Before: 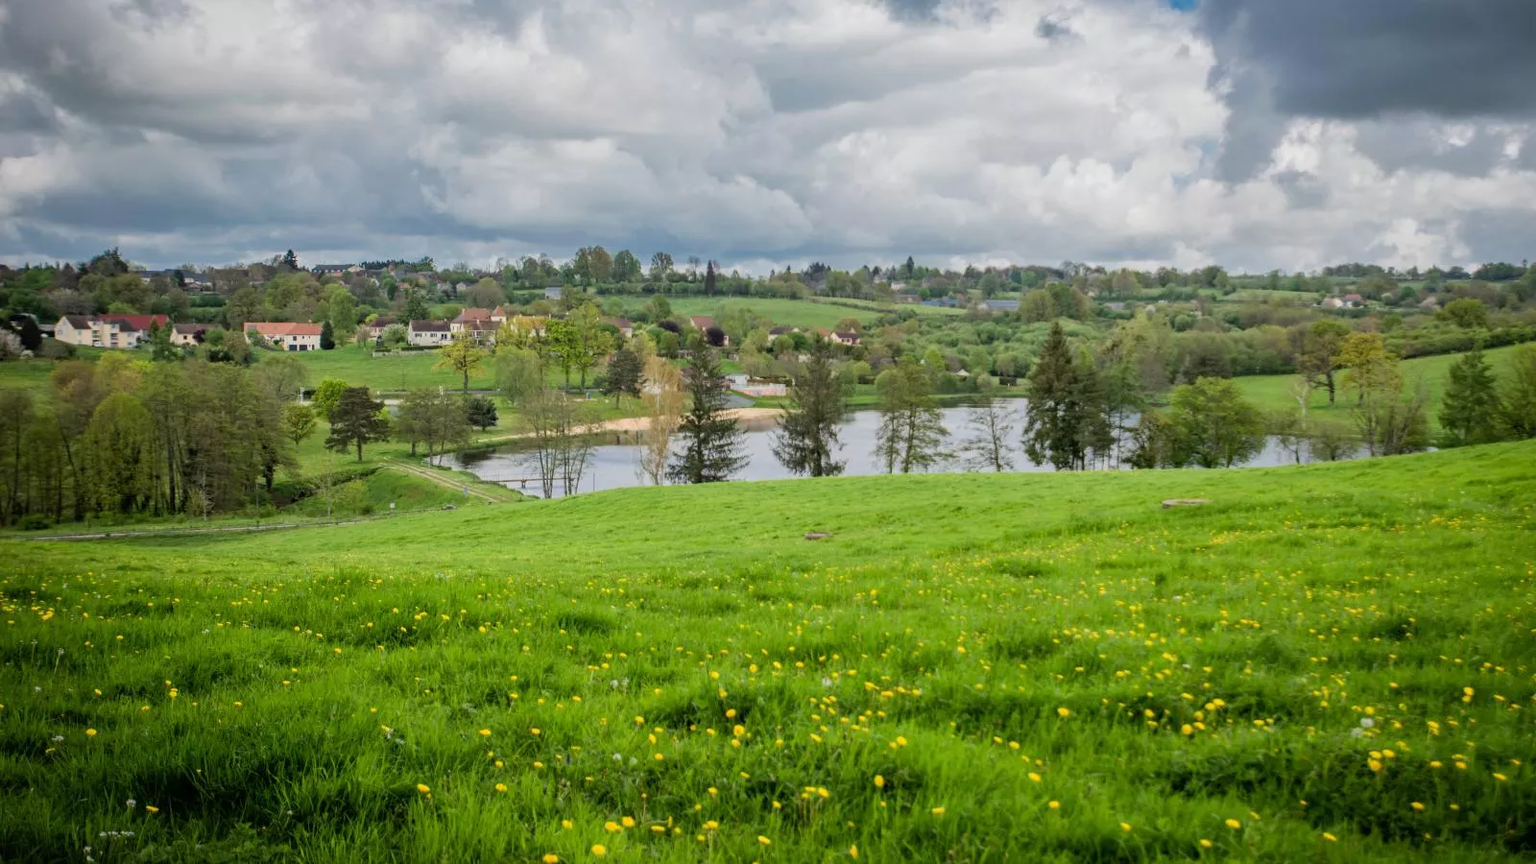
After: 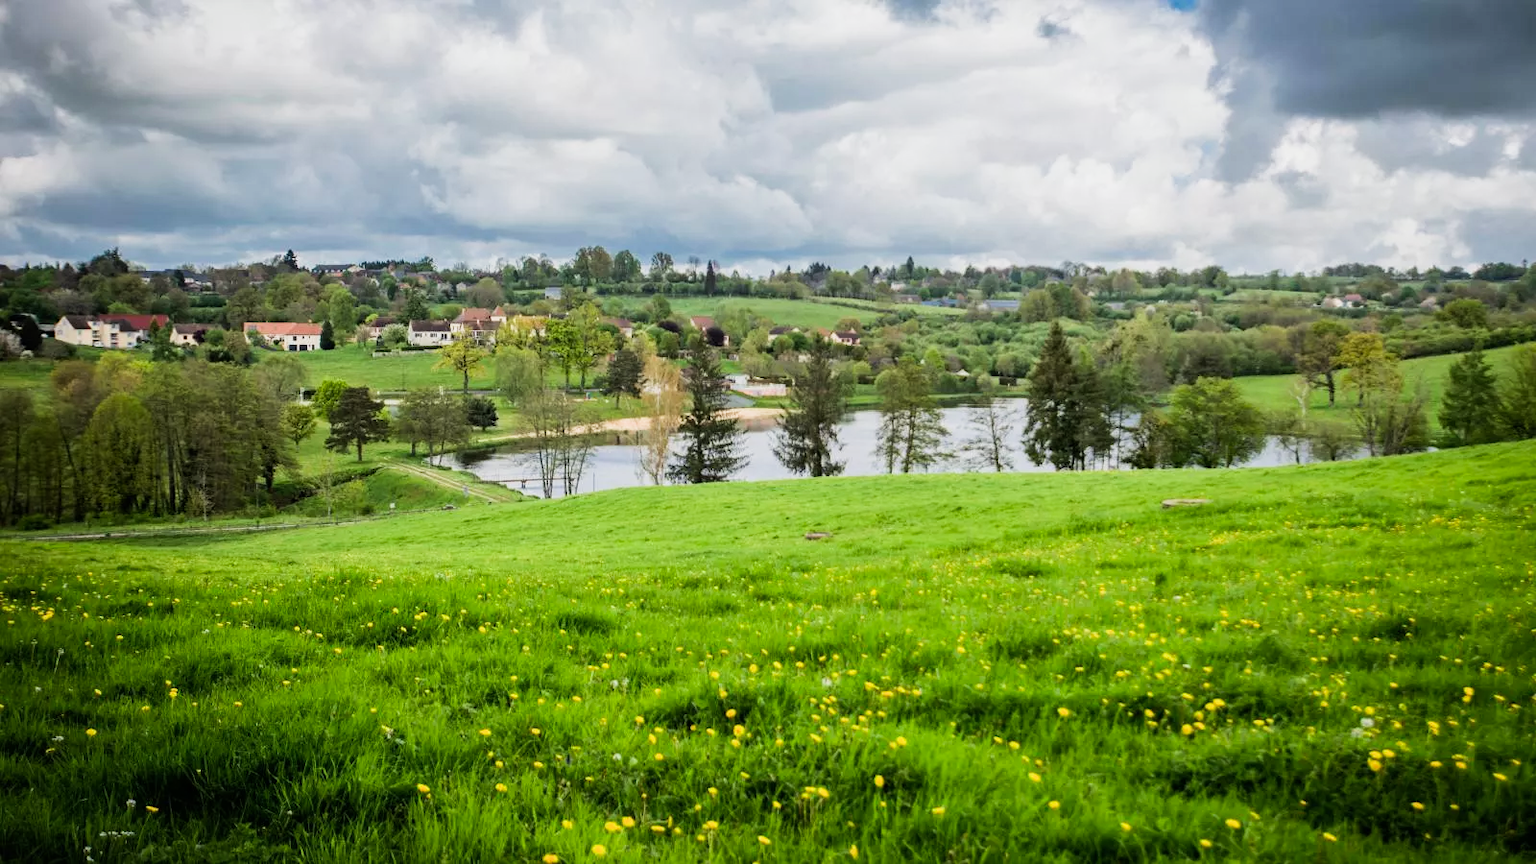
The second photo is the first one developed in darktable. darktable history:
tone equalizer: -8 EV -0.417 EV, -7 EV -0.389 EV, -6 EV -0.333 EV, -5 EV -0.222 EV, -3 EV 0.222 EV, -2 EV 0.333 EV, -1 EV 0.389 EV, +0 EV 0.417 EV, edges refinement/feathering 500, mask exposure compensation -1.25 EV, preserve details no
color balance: contrast 10%
sigmoid: contrast 1.22, skew 0.65
